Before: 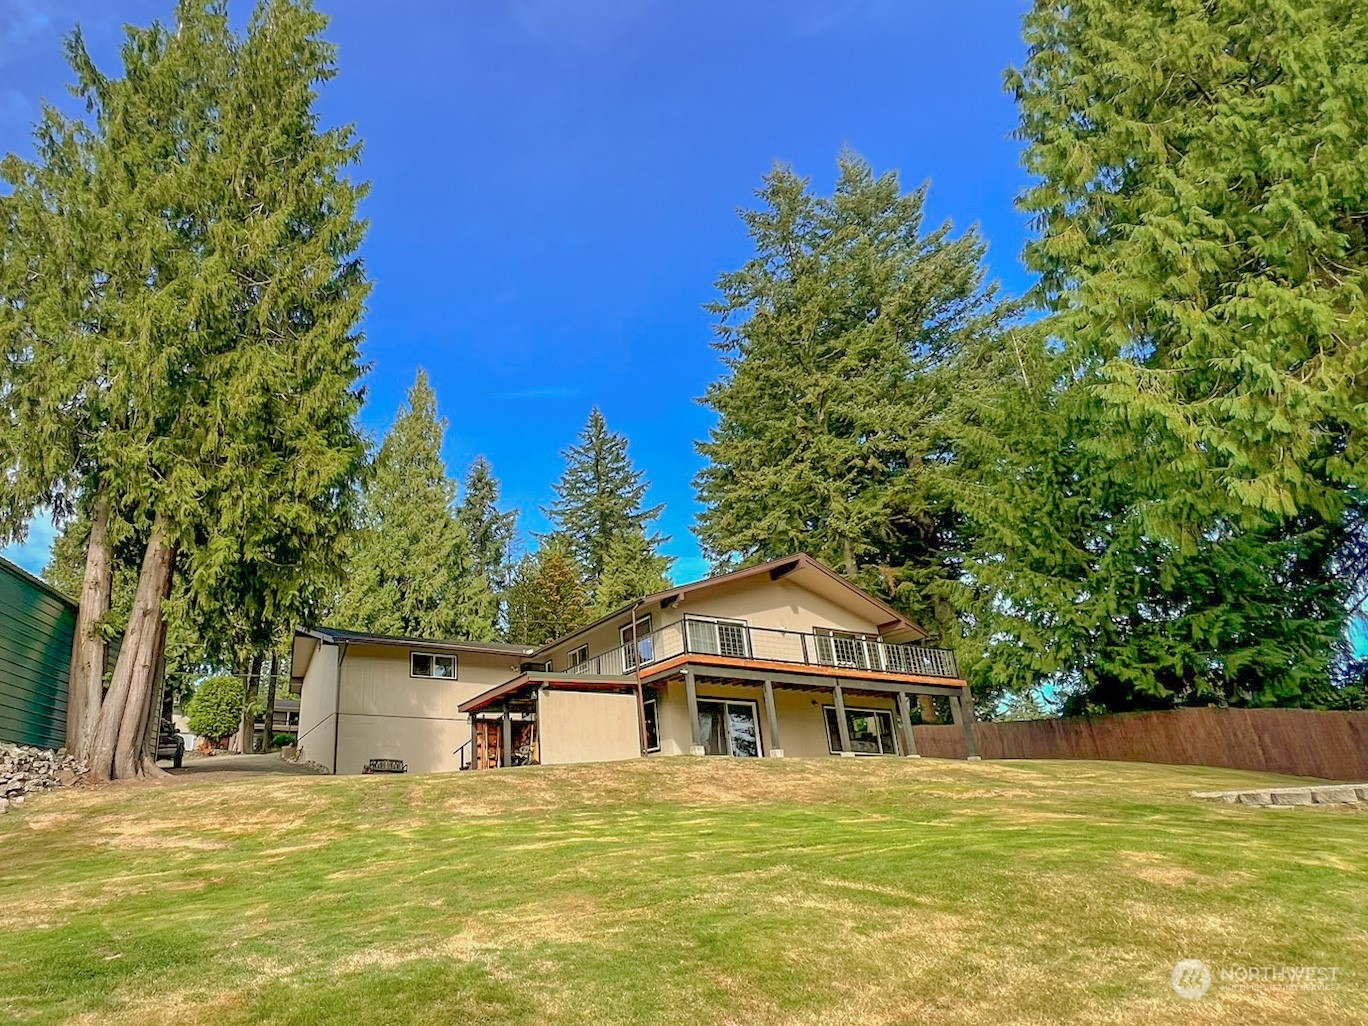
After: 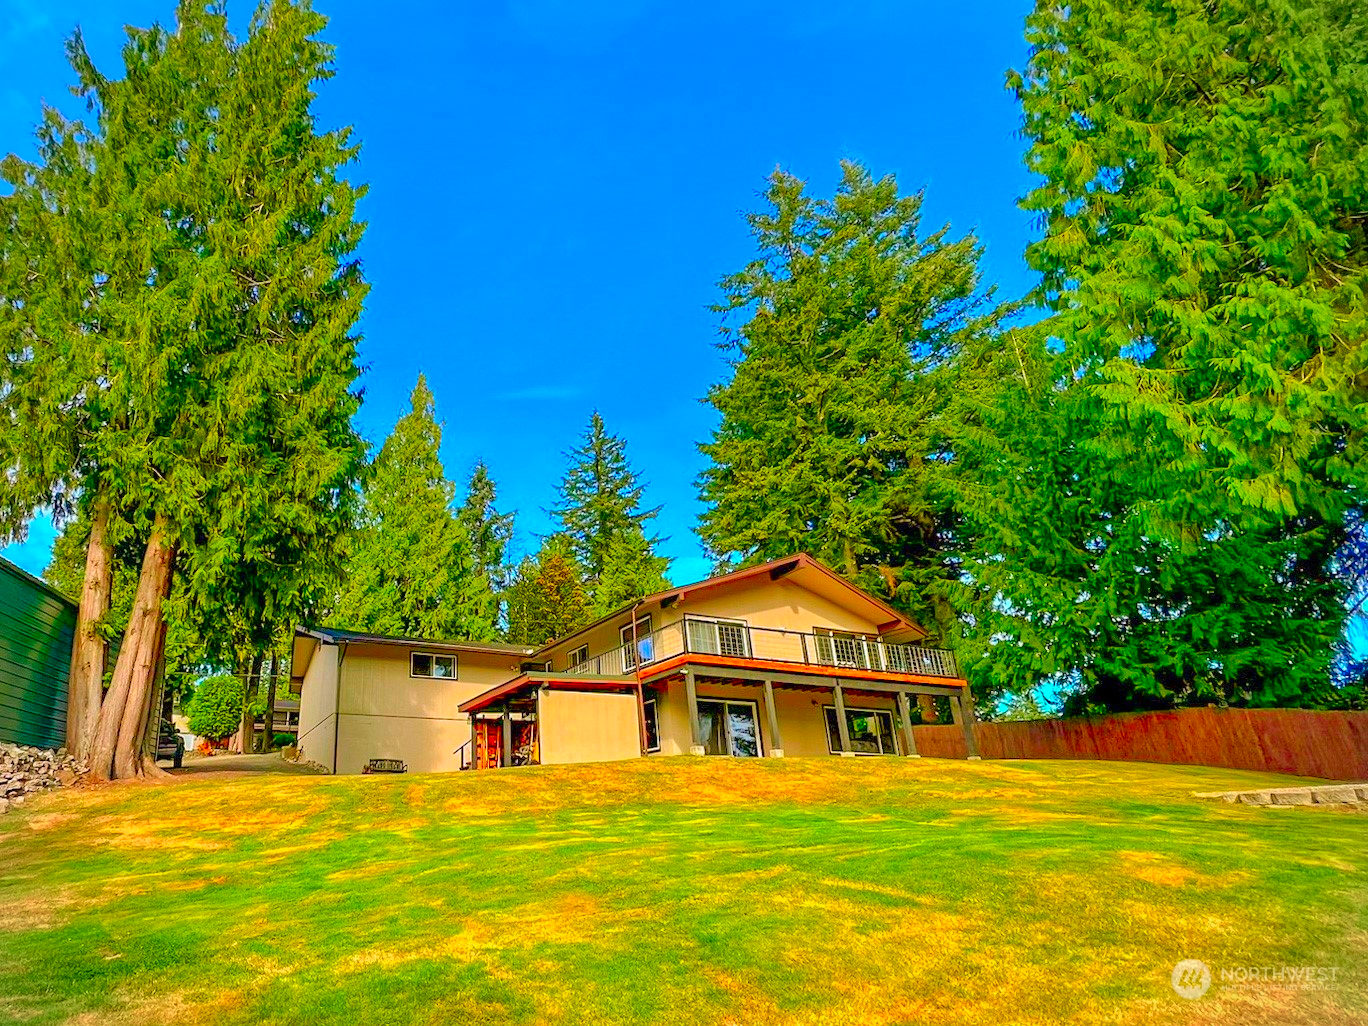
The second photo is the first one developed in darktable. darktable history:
color correction: highlights a* 1.6, highlights b* -1.77, saturation 2.43
contrast brightness saturation: contrast 0.099, brightness 0.034, saturation 0.09
vignetting: brightness -0.175, saturation -0.31, dithering 8-bit output
